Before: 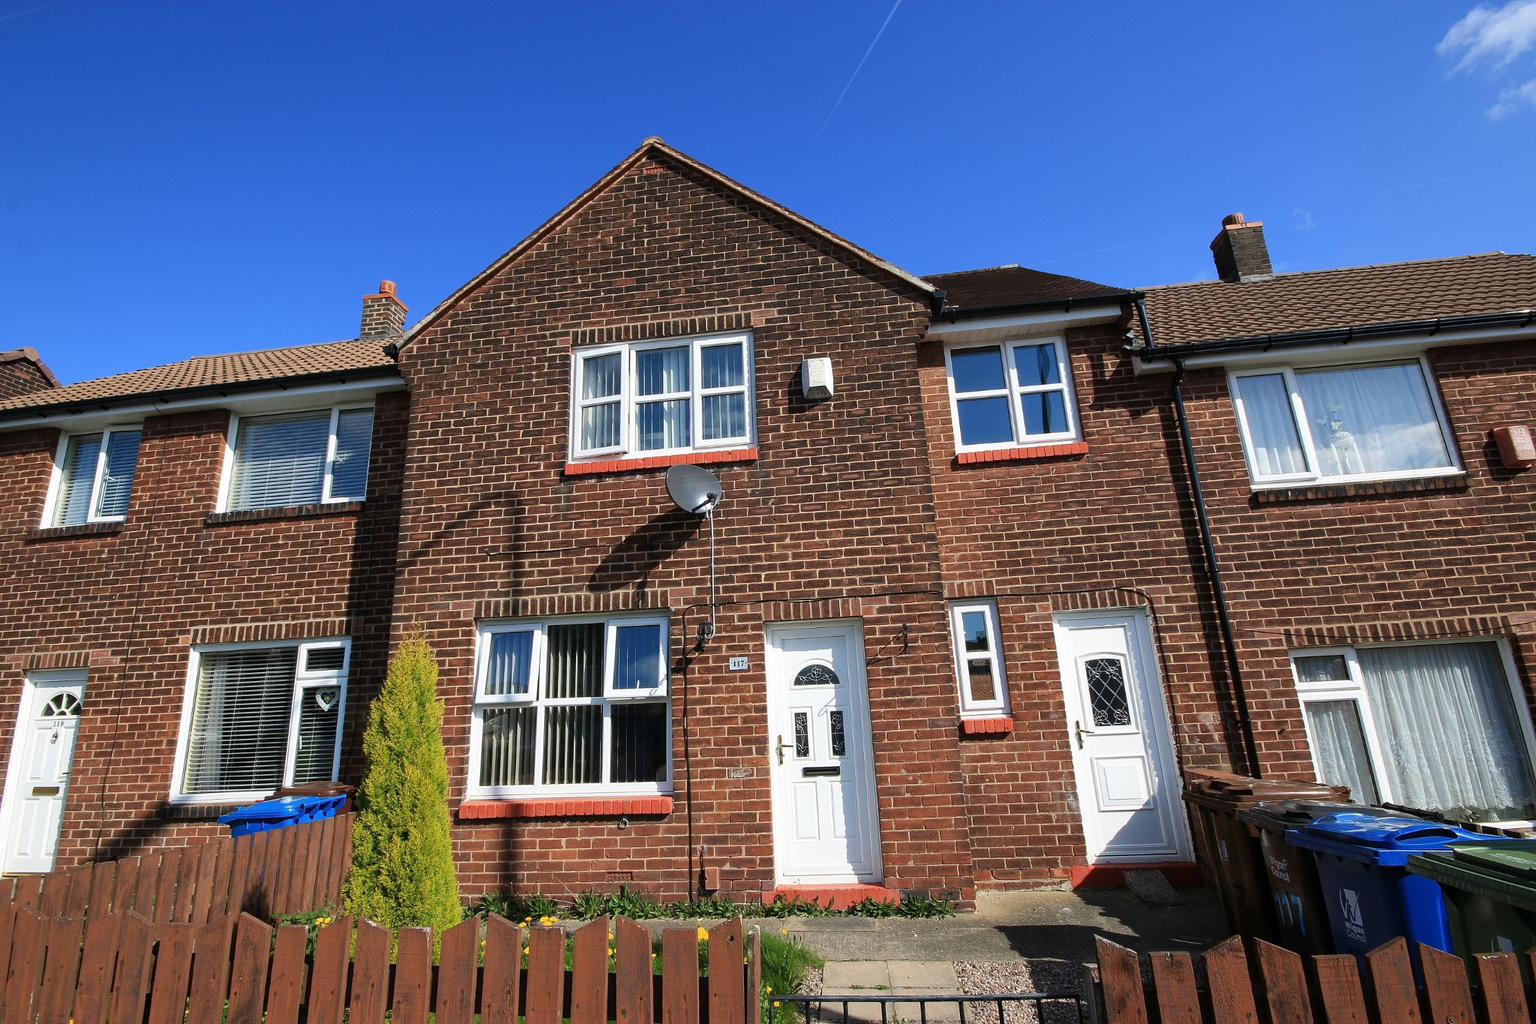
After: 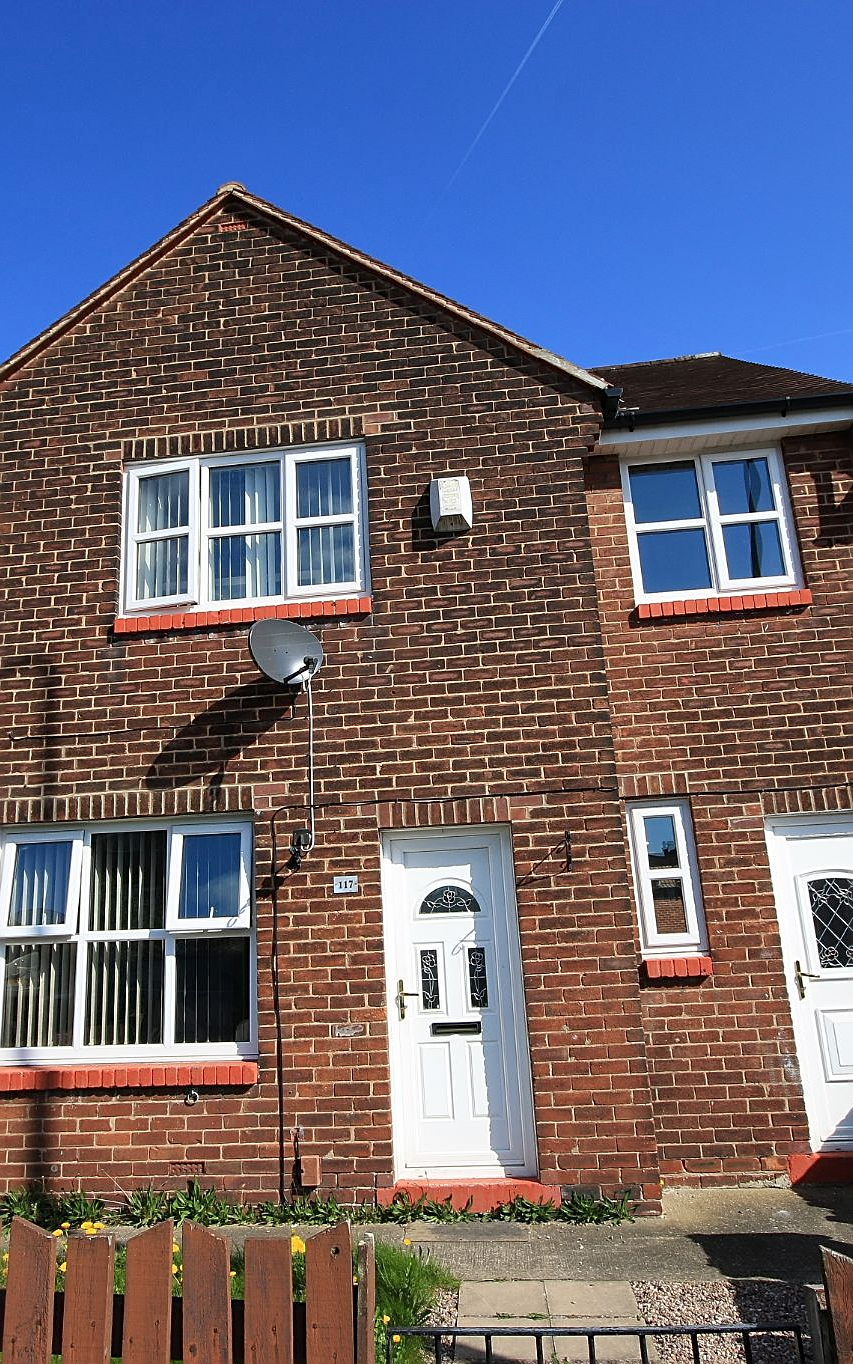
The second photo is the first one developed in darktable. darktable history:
crop: left 31.229%, right 27.105%
shadows and highlights: radius 125.46, shadows 30.51, highlights -30.51, low approximation 0.01, soften with gaussian
sharpen: on, module defaults
